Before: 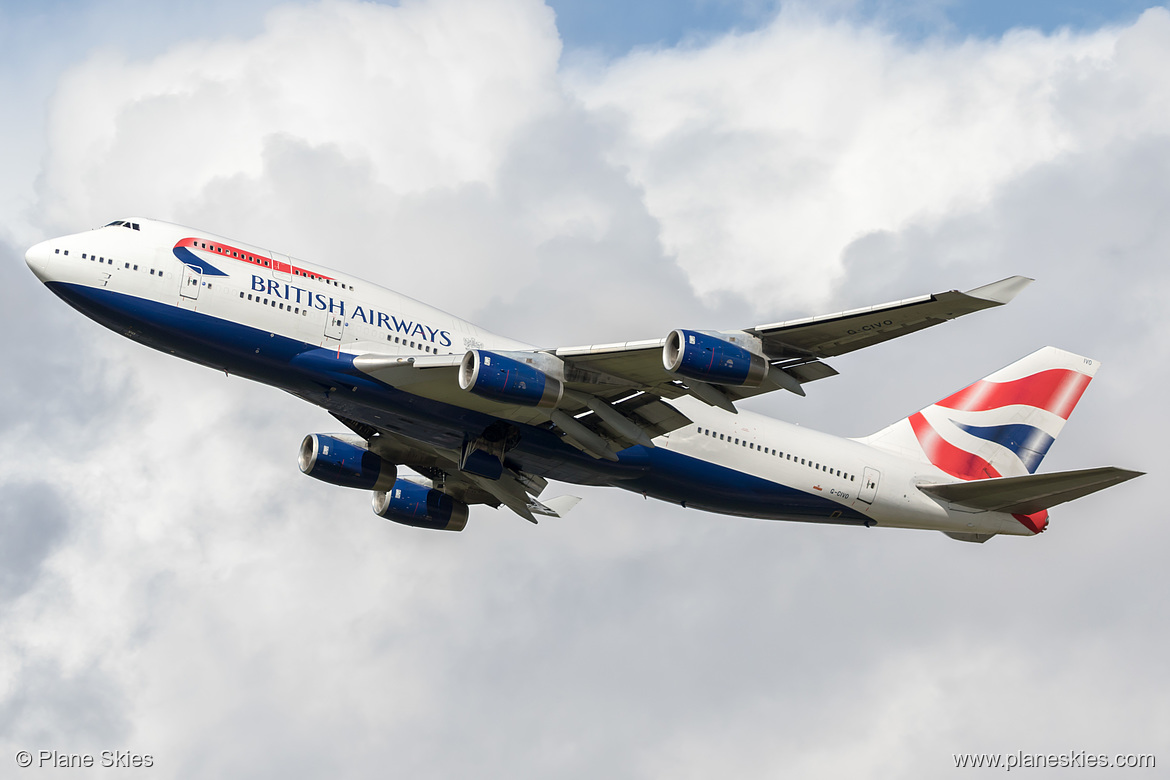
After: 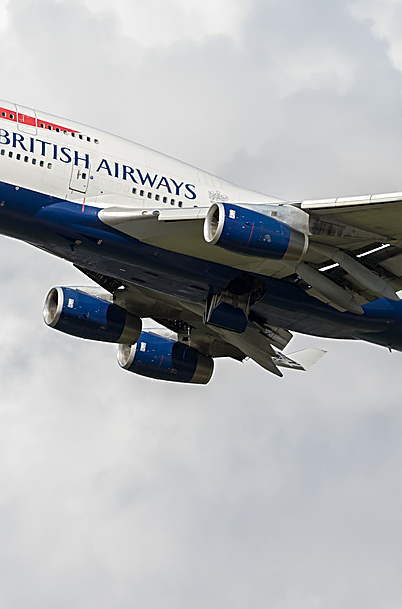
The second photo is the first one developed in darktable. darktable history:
crop and rotate: left 21.863%, top 18.875%, right 43.76%, bottom 2.972%
sharpen: on, module defaults
